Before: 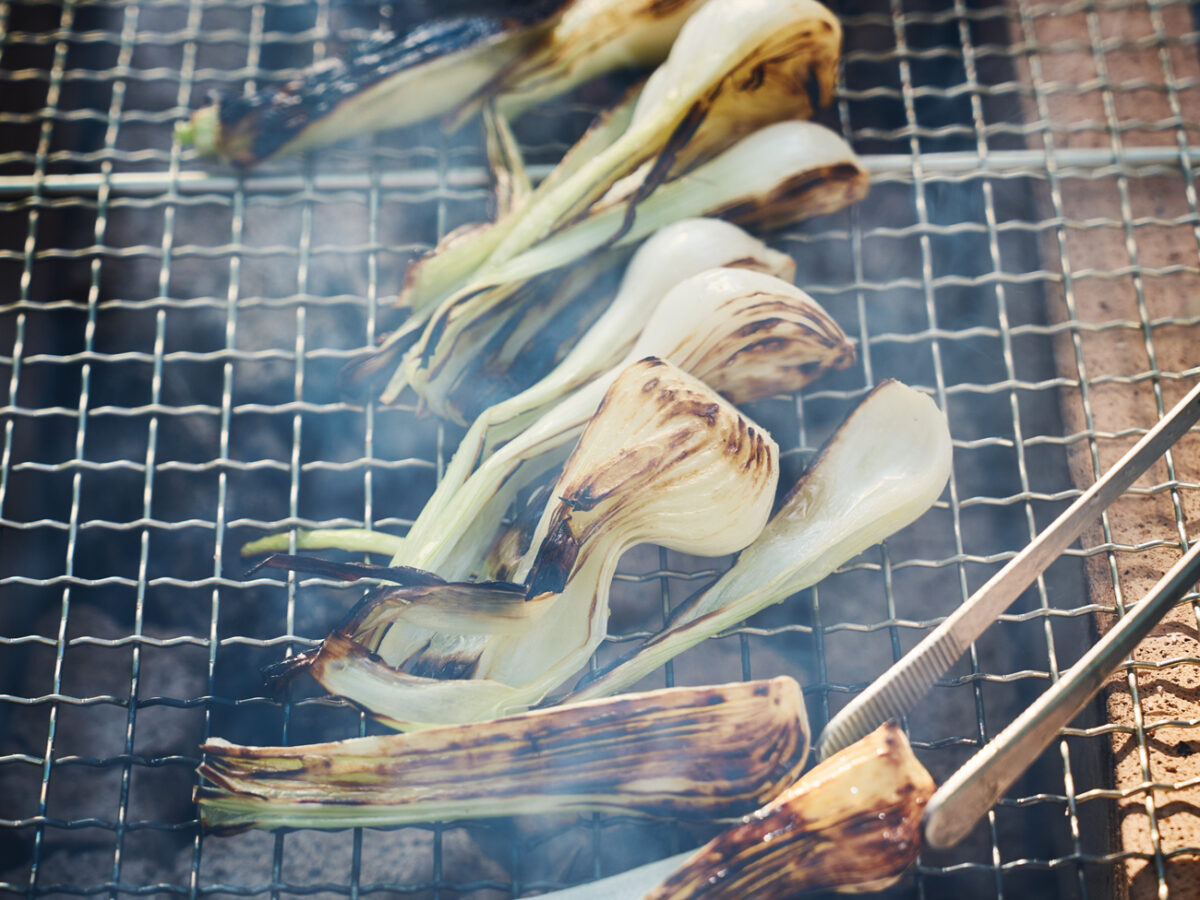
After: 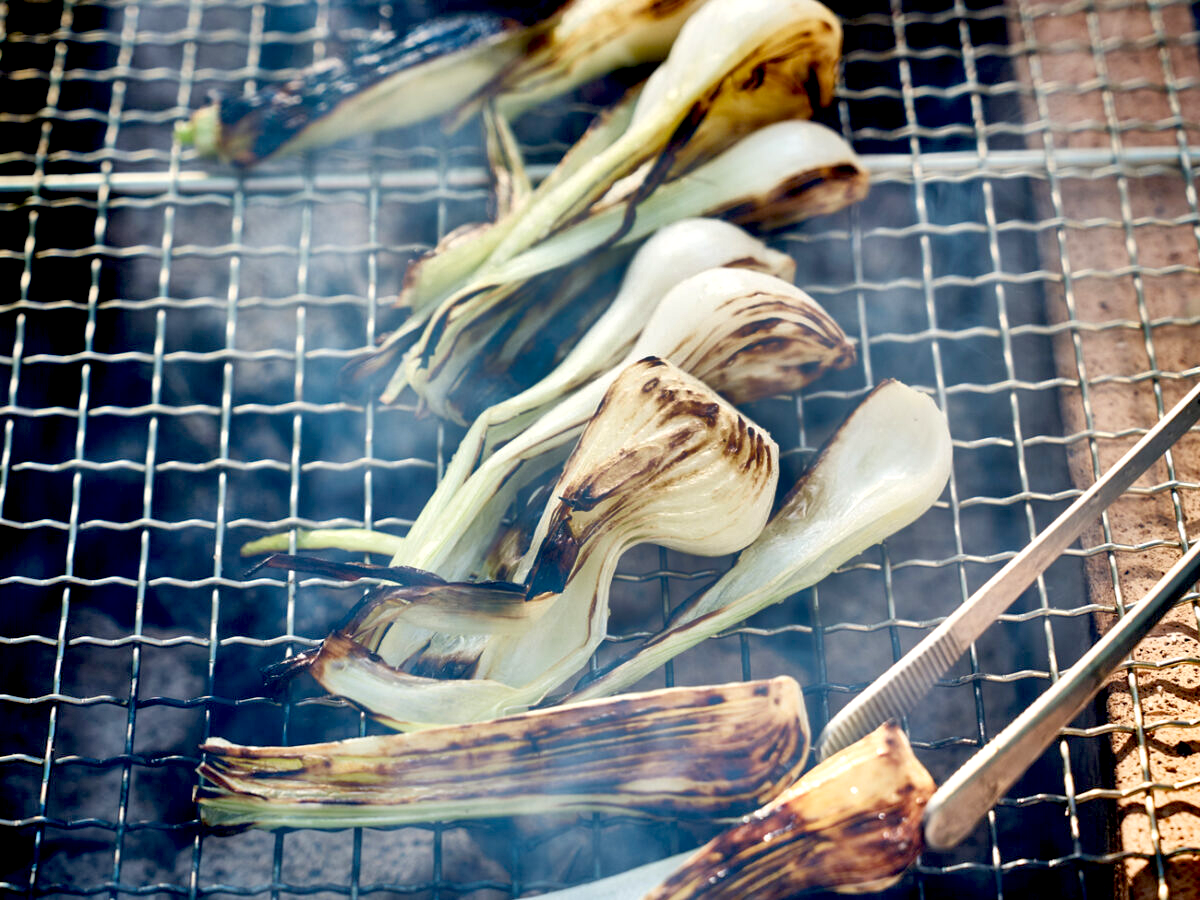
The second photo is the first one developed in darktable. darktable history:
exposure: black level correction 0.031, exposure 0.304 EV, compensate highlight preservation false
shadows and highlights: shadows 20.91, highlights -82.73, soften with gaussian
